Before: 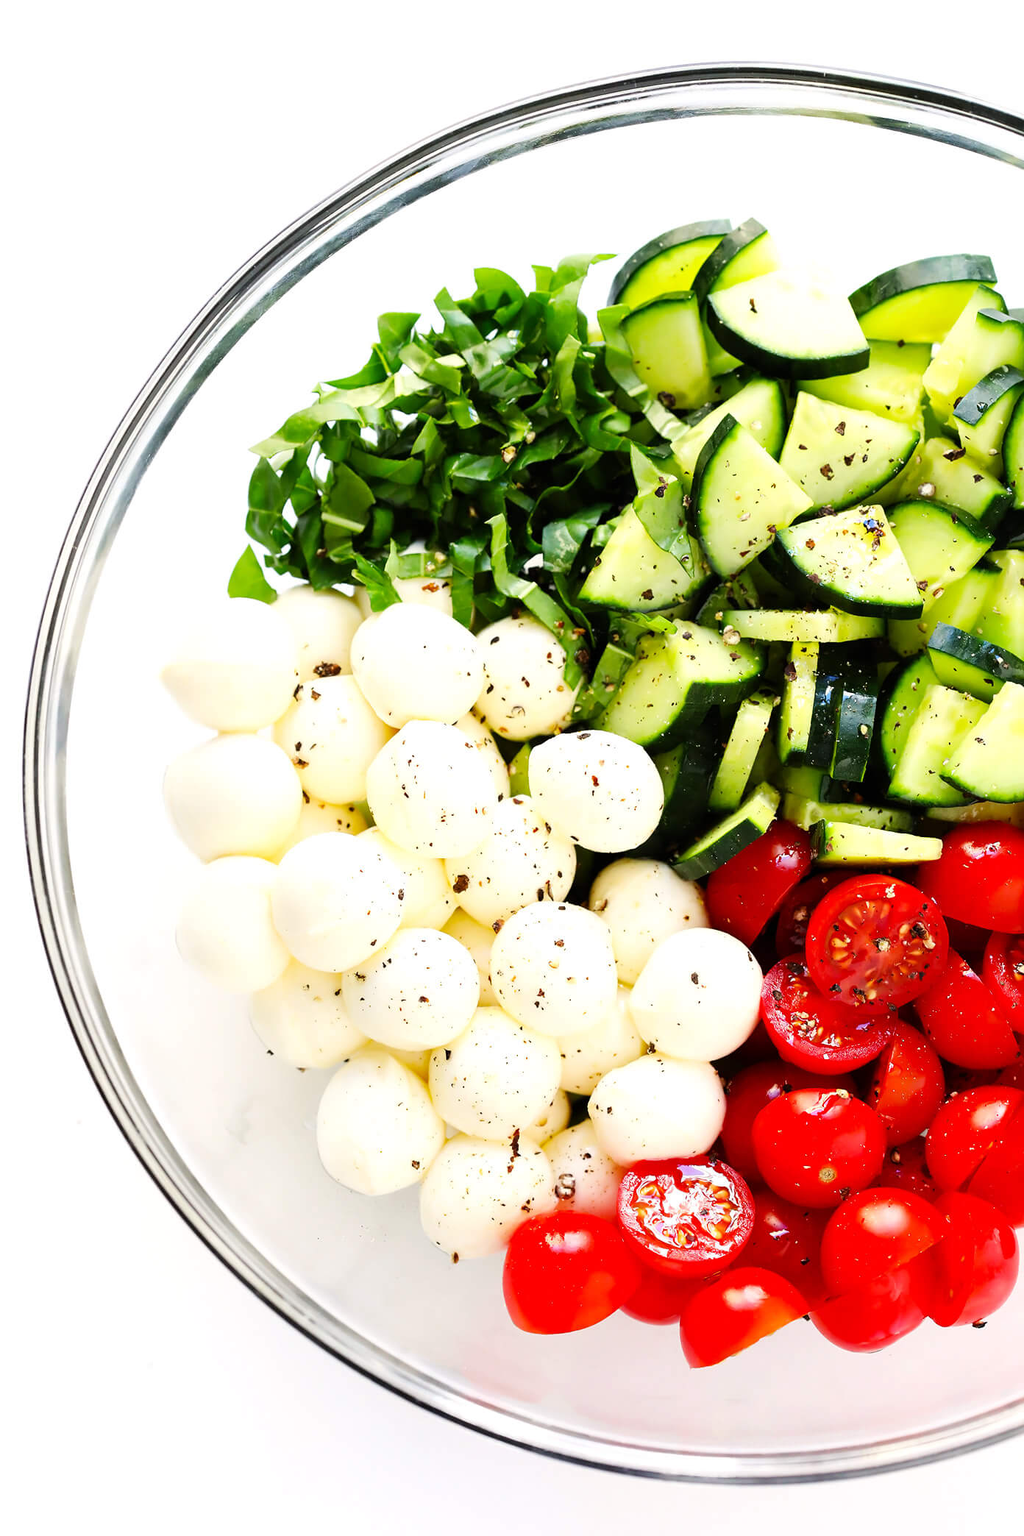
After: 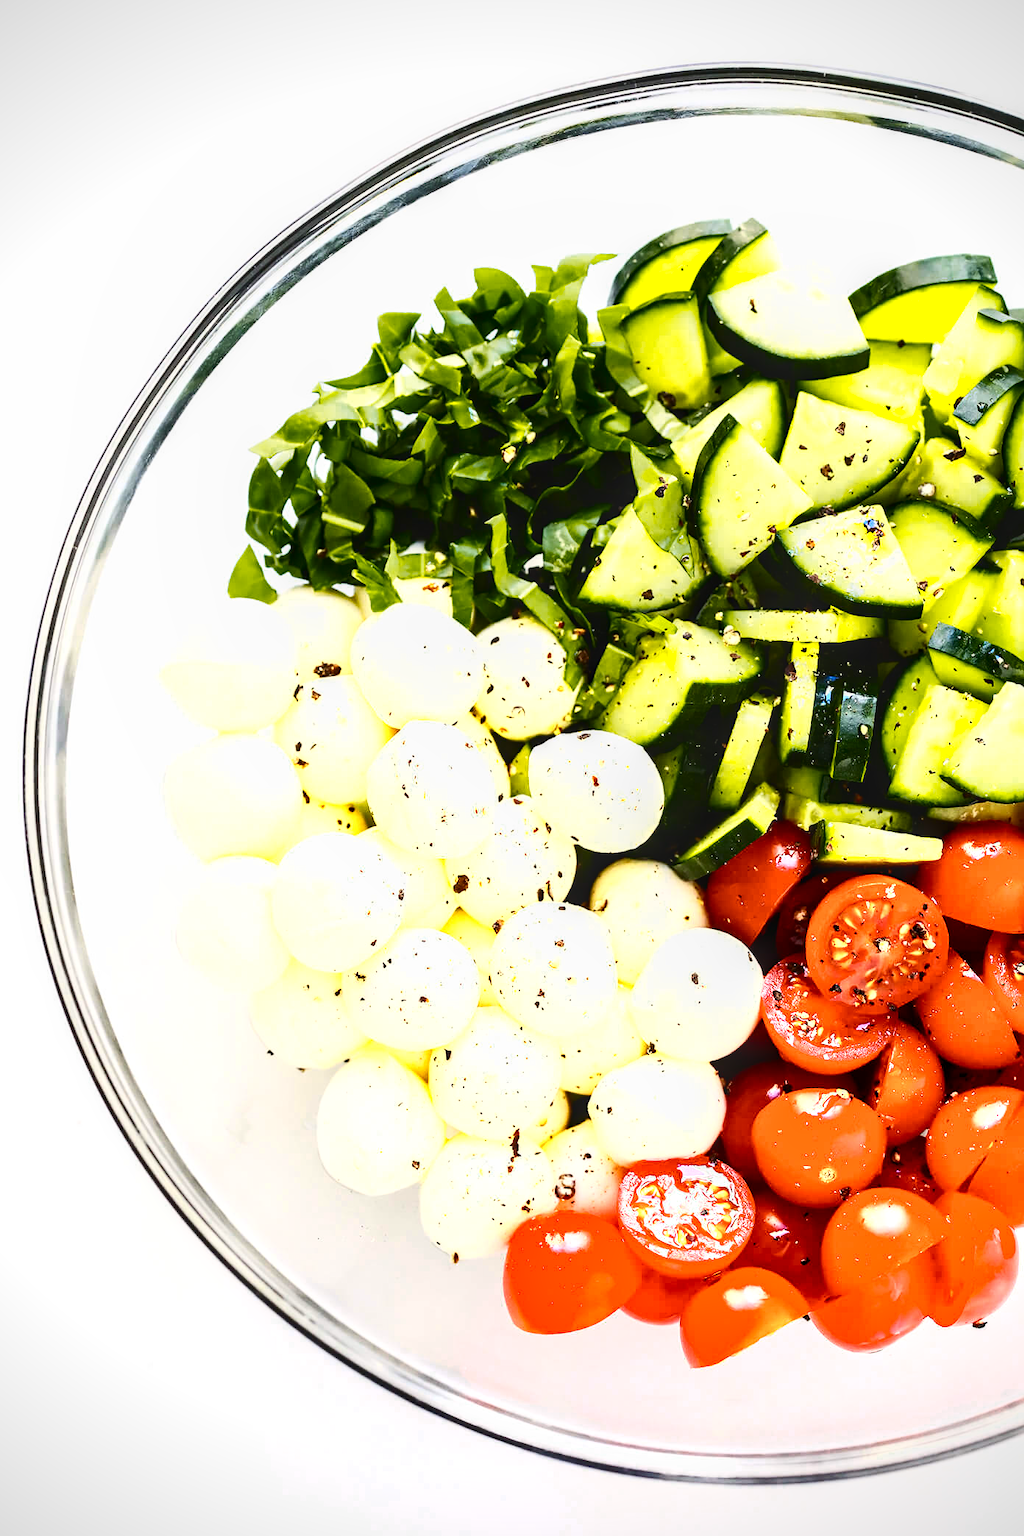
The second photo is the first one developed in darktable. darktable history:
contrast brightness saturation: contrast 0.28
shadows and highlights: shadows 37.27, highlights -28.18, soften with gaussian
local contrast: on, module defaults
color zones: curves: ch0 [(0.099, 0.624) (0.257, 0.596) (0.384, 0.376) (0.529, 0.492) (0.697, 0.564) (0.768, 0.532) (0.908, 0.644)]; ch1 [(0.112, 0.564) (0.254, 0.612) (0.432, 0.676) (0.592, 0.456) (0.743, 0.684) (0.888, 0.536)]; ch2 [(0.25, 0.5) (0.469, 0.36) (0.75, 0.5)]
vignetting: fall-off start 91.19%
